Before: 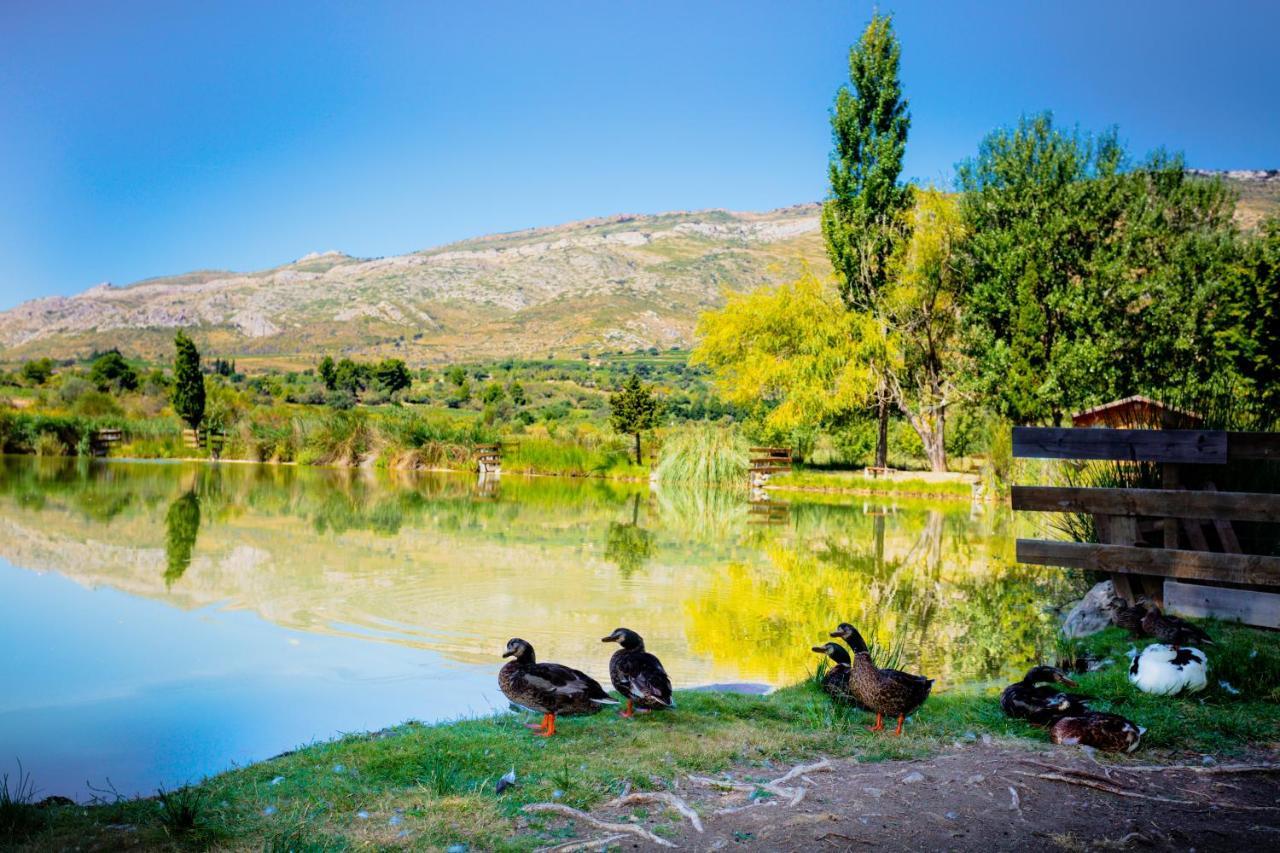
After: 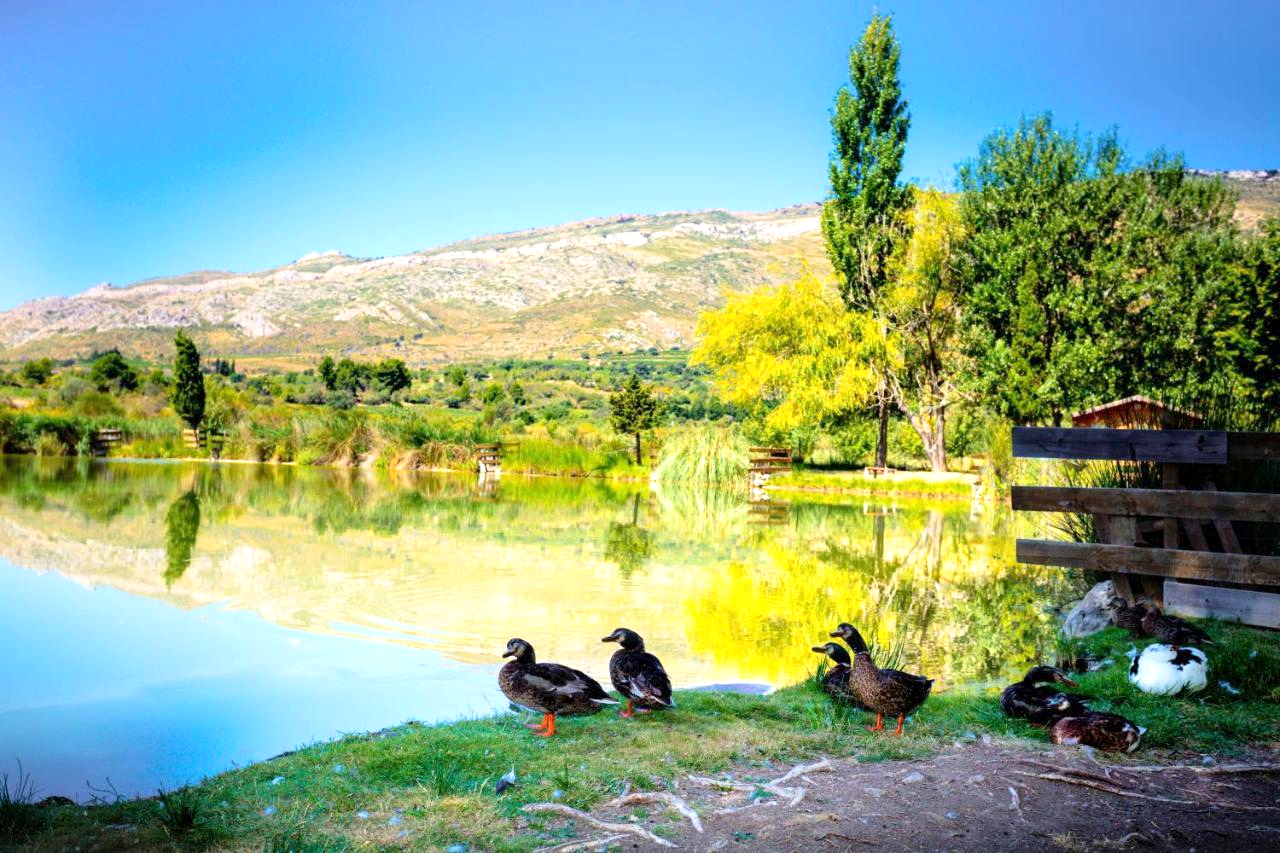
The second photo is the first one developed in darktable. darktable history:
exposure: exposure 0.558 EV, compensate highlight preservation false
